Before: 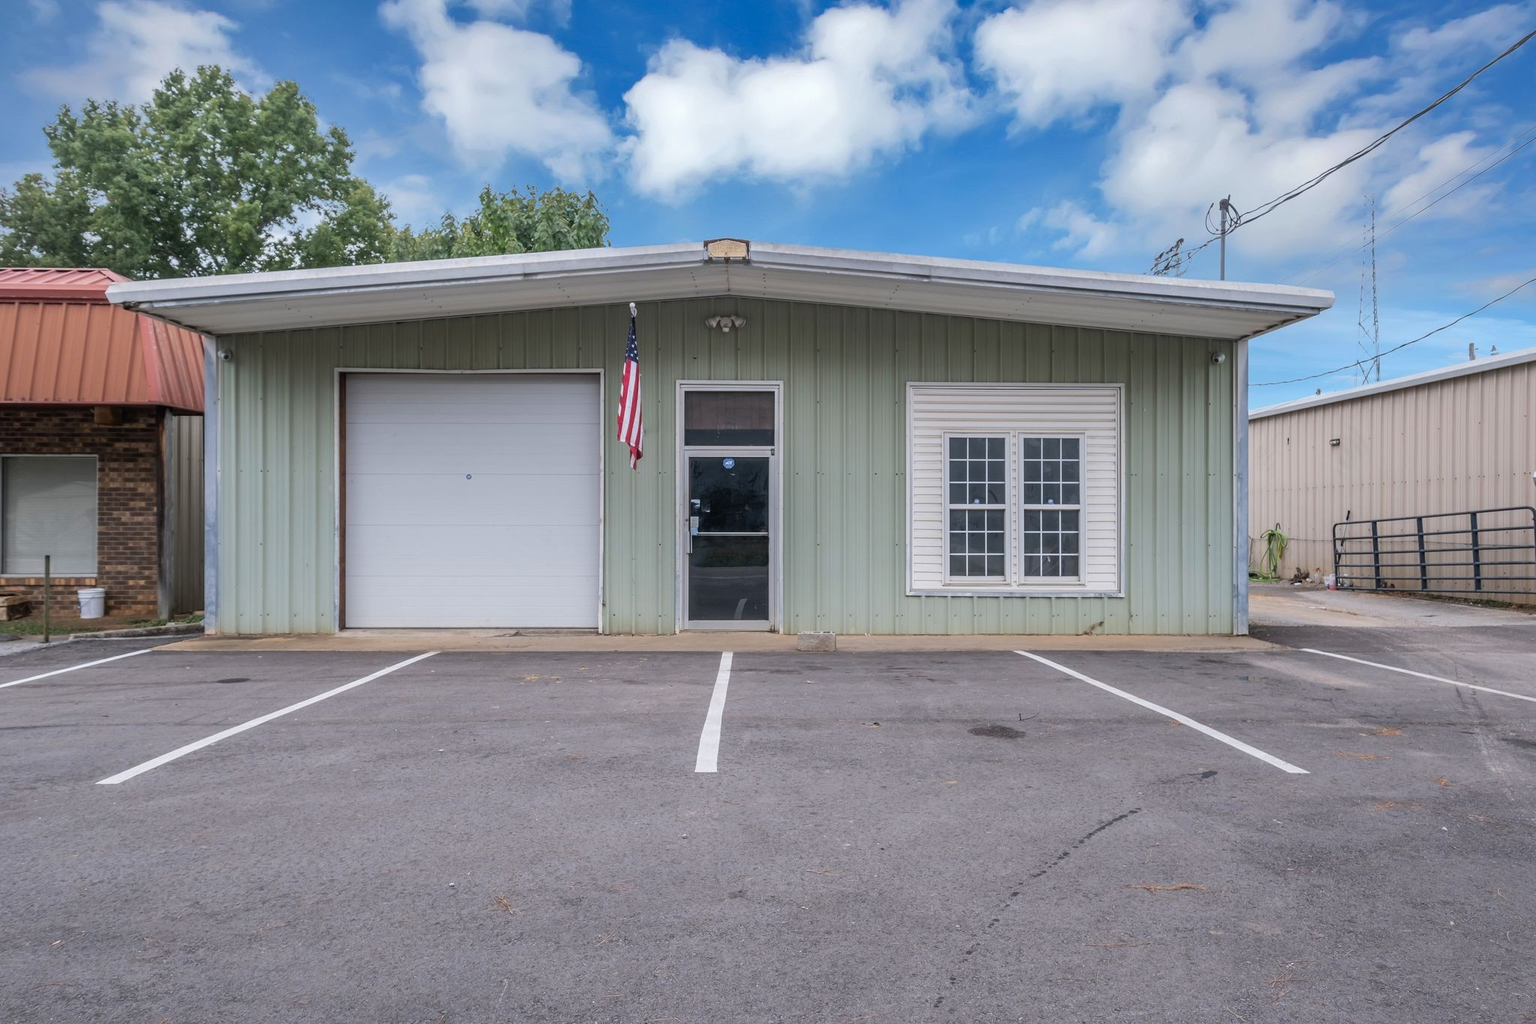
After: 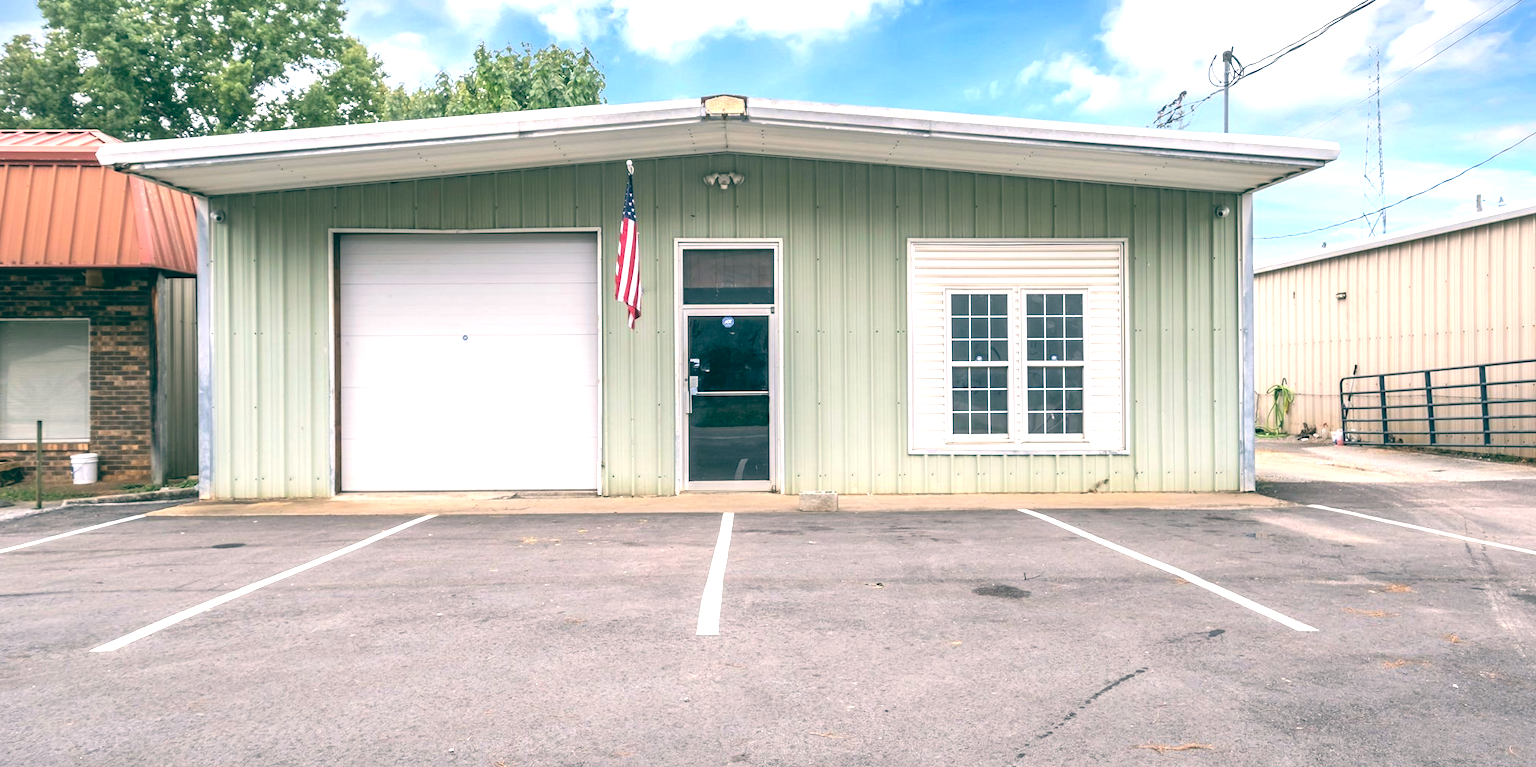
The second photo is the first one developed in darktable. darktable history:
crop: top 13.819%, bottom 11.169%
color balance: lift [1.005, 0.99, 1.007, 1.01], gamma [1, 0.979, 1.011, 1.021], gain [0.923, 1.098, 1.025, 0.902], input saturation 90.45%, contrast 7.73%, output saturation 105.91%
rotate and perspective: rotation -0.45°, automatic cropping original format, crop left 0.008, crop right 0.992, crop top 0.012, crop bottom 0.988
exposure: exposure 1.15 EV, compensate highlight preservation false
